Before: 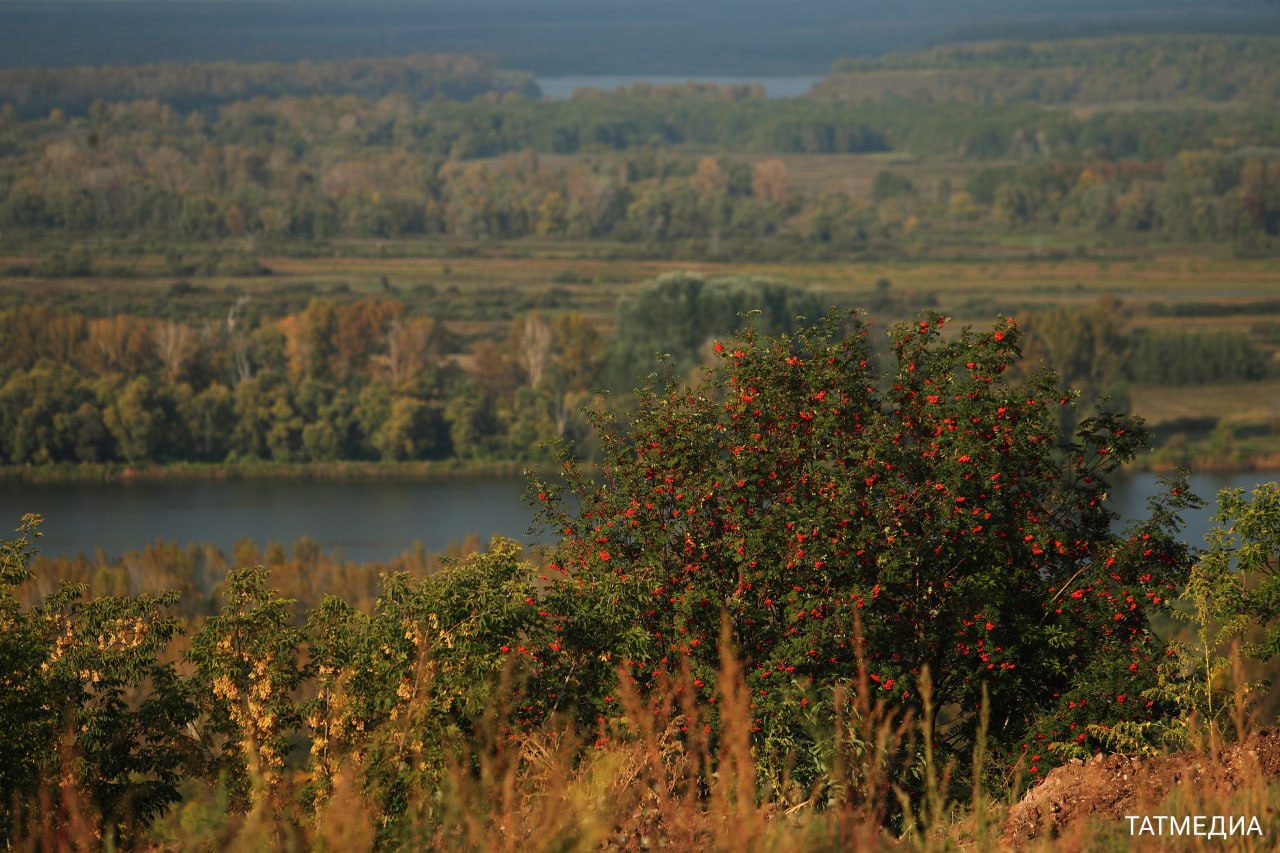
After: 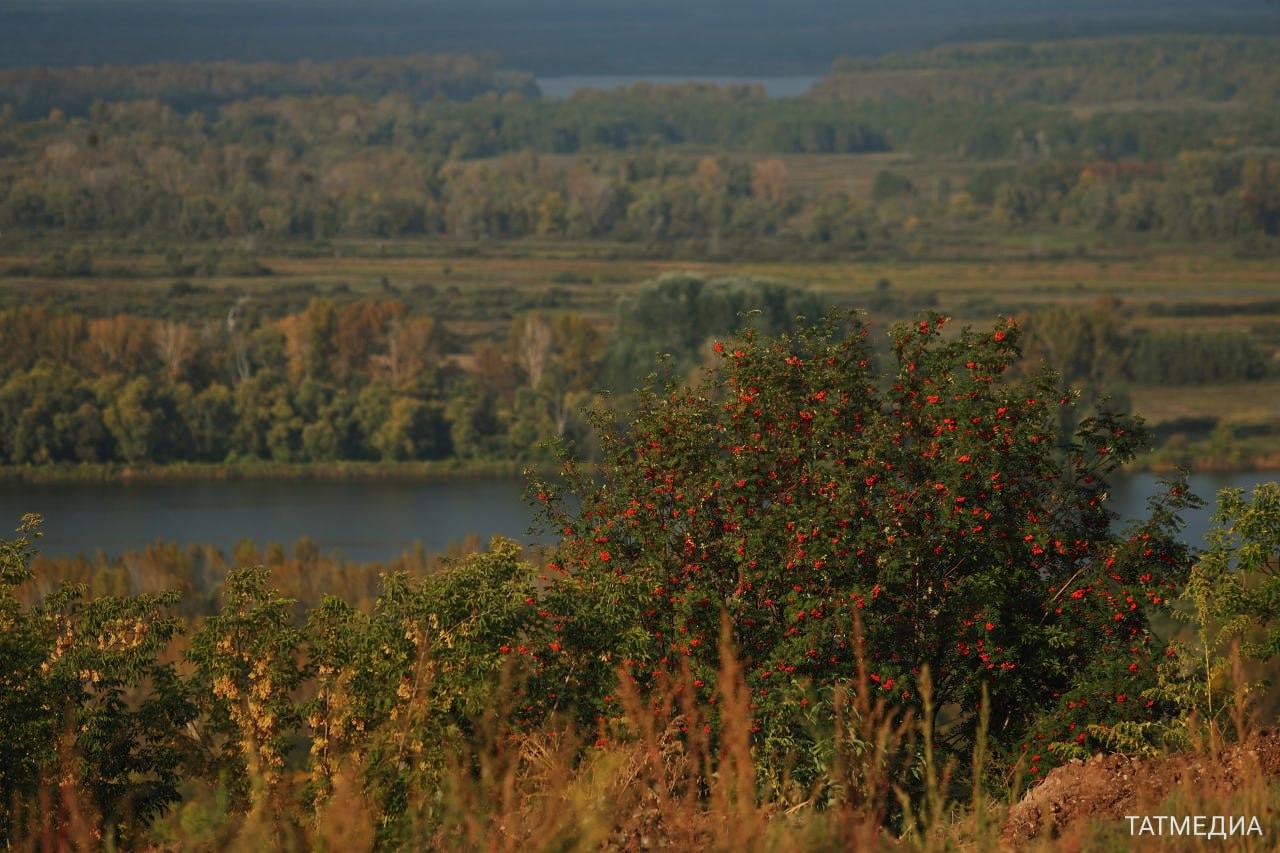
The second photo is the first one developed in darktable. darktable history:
tone equalizer: -8 EV 0.245 EV, -7 EV 0.407 EV, -6 EV 0.386 EV, -5 EV 0.262 EV, -3 EV -0.245 EV, -2 EV -0.43 EV, -1 EV -0.421 EV, +0 EV -0.249 EV, smoothing 1
